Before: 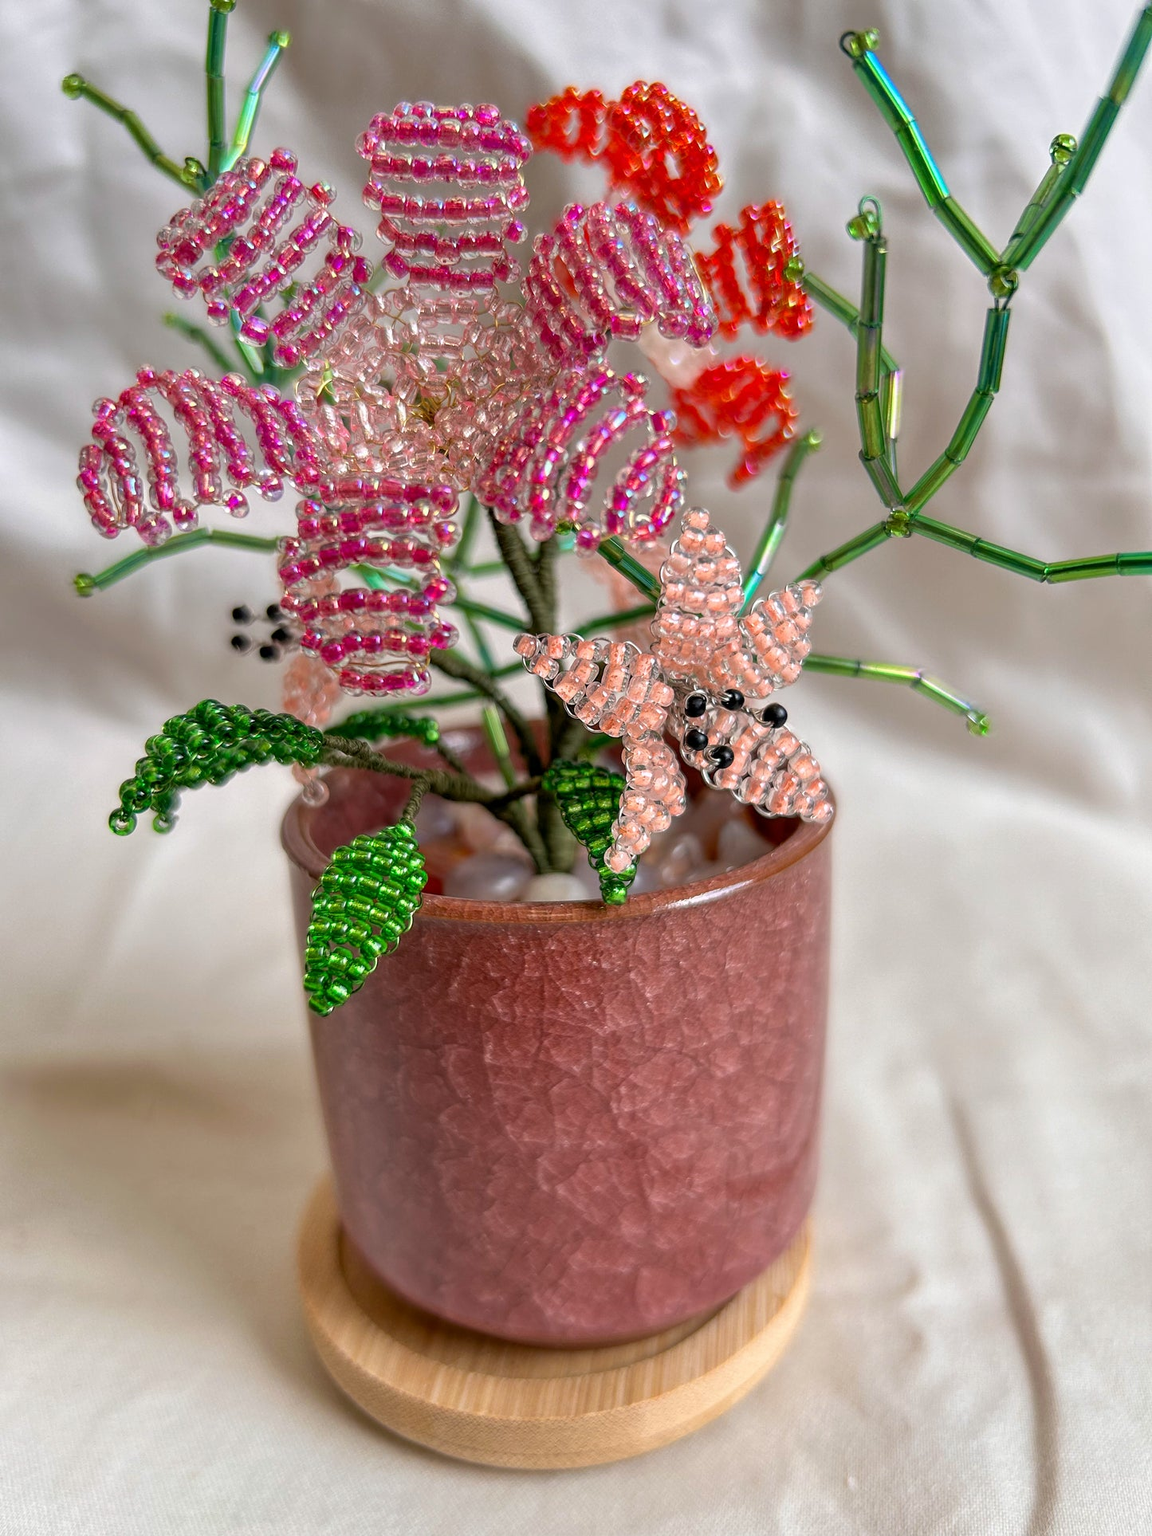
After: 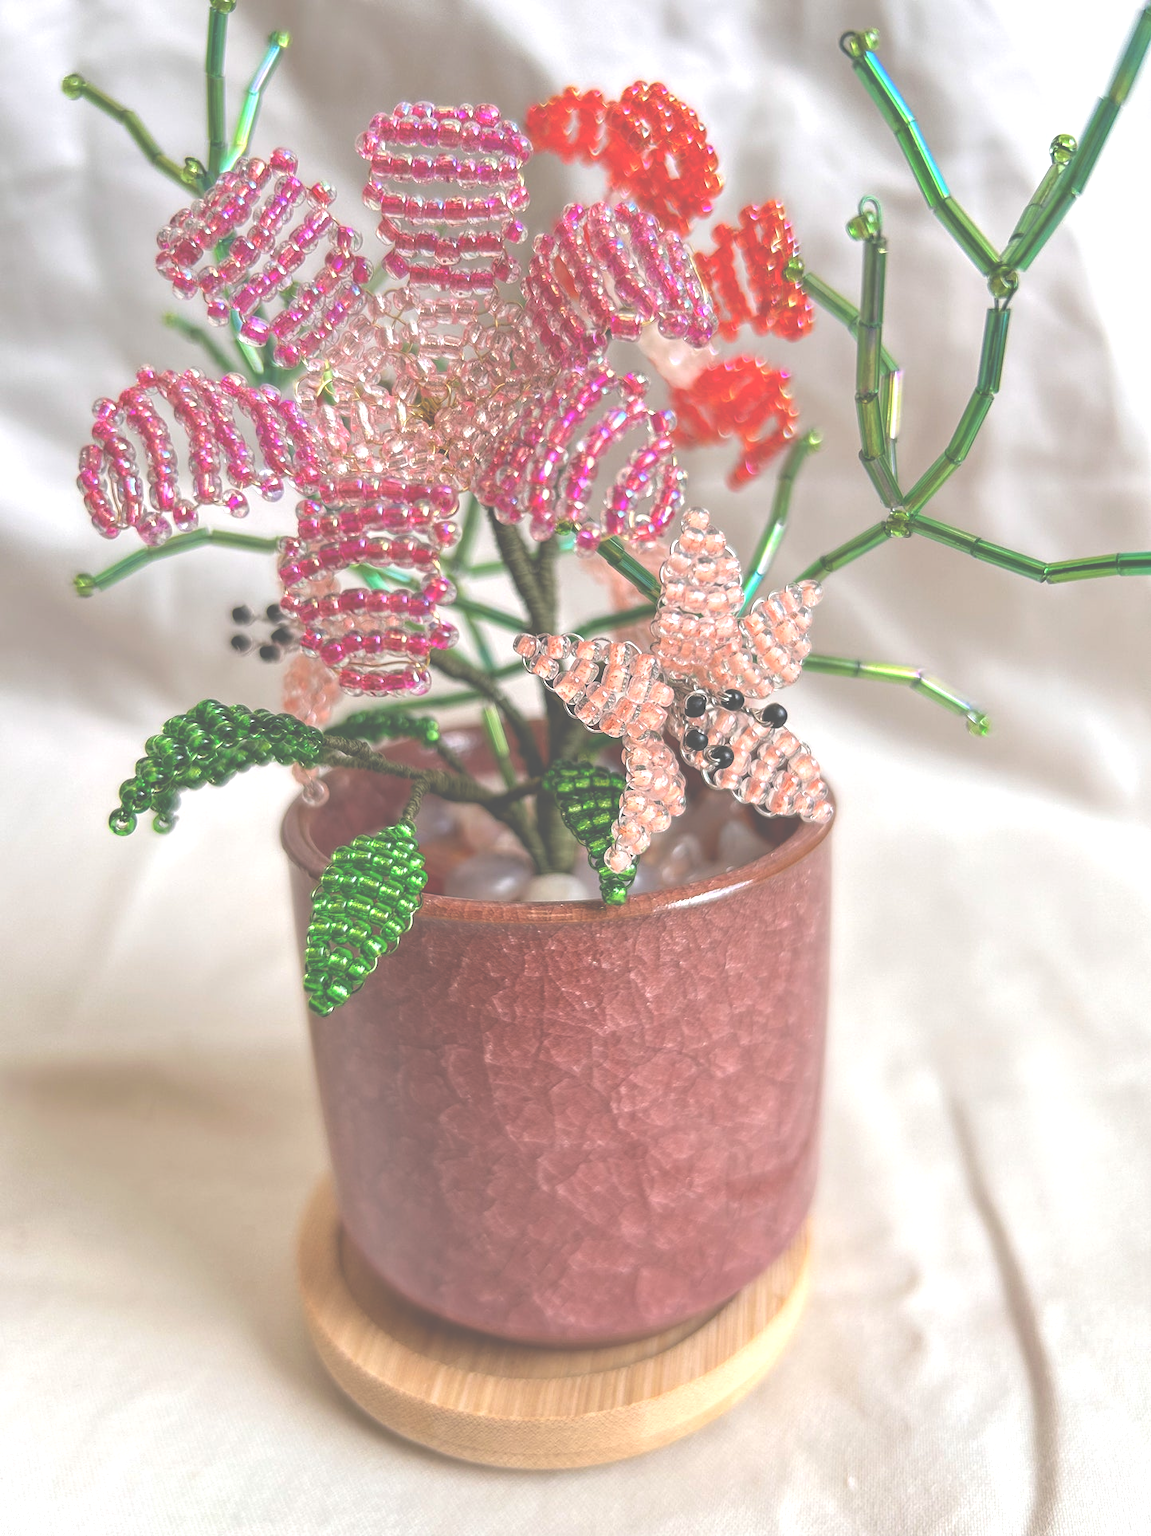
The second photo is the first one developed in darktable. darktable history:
exposure: black level correction -0.069, exposure 0.503 EV, compensate exposure bias true, compensate highlight preservation false
